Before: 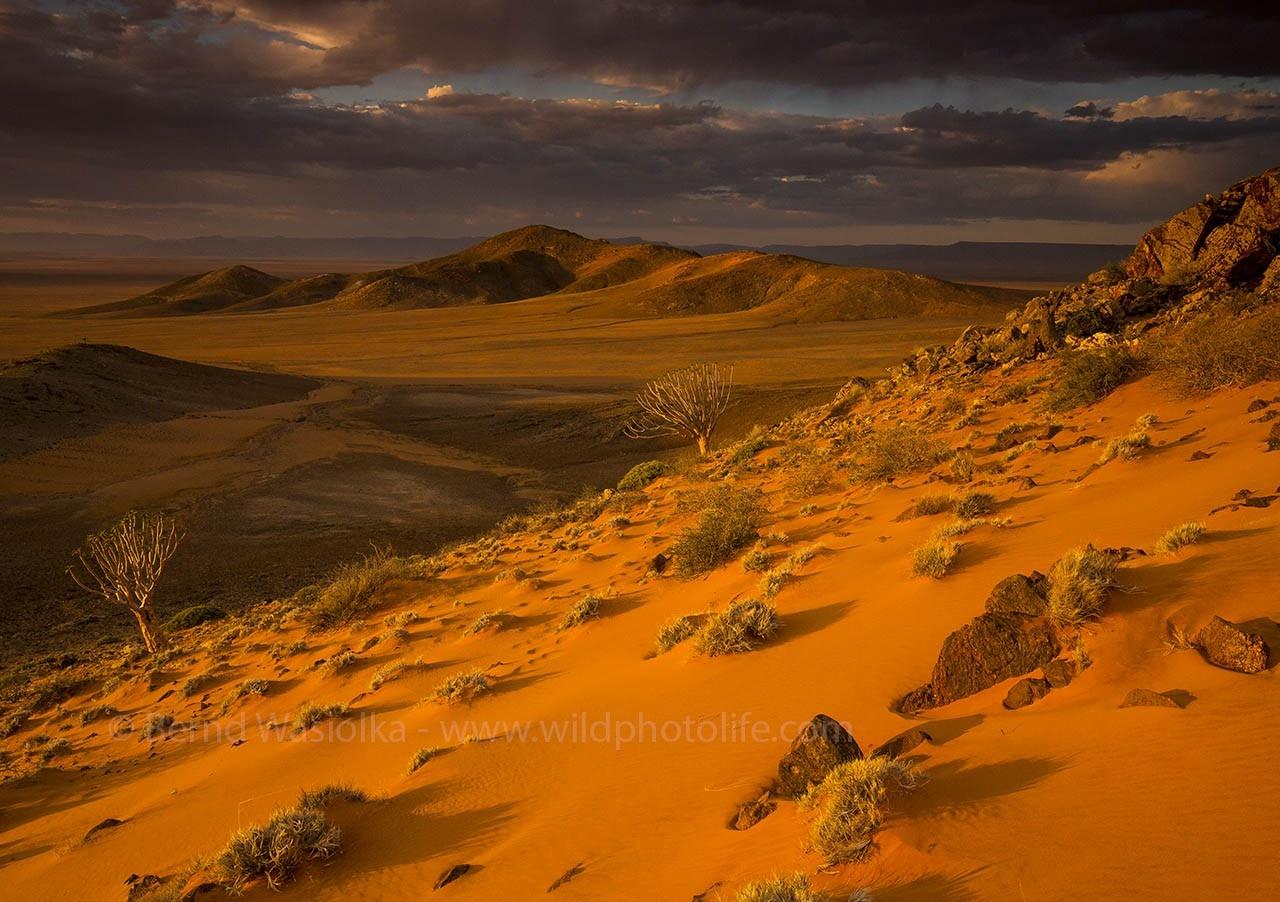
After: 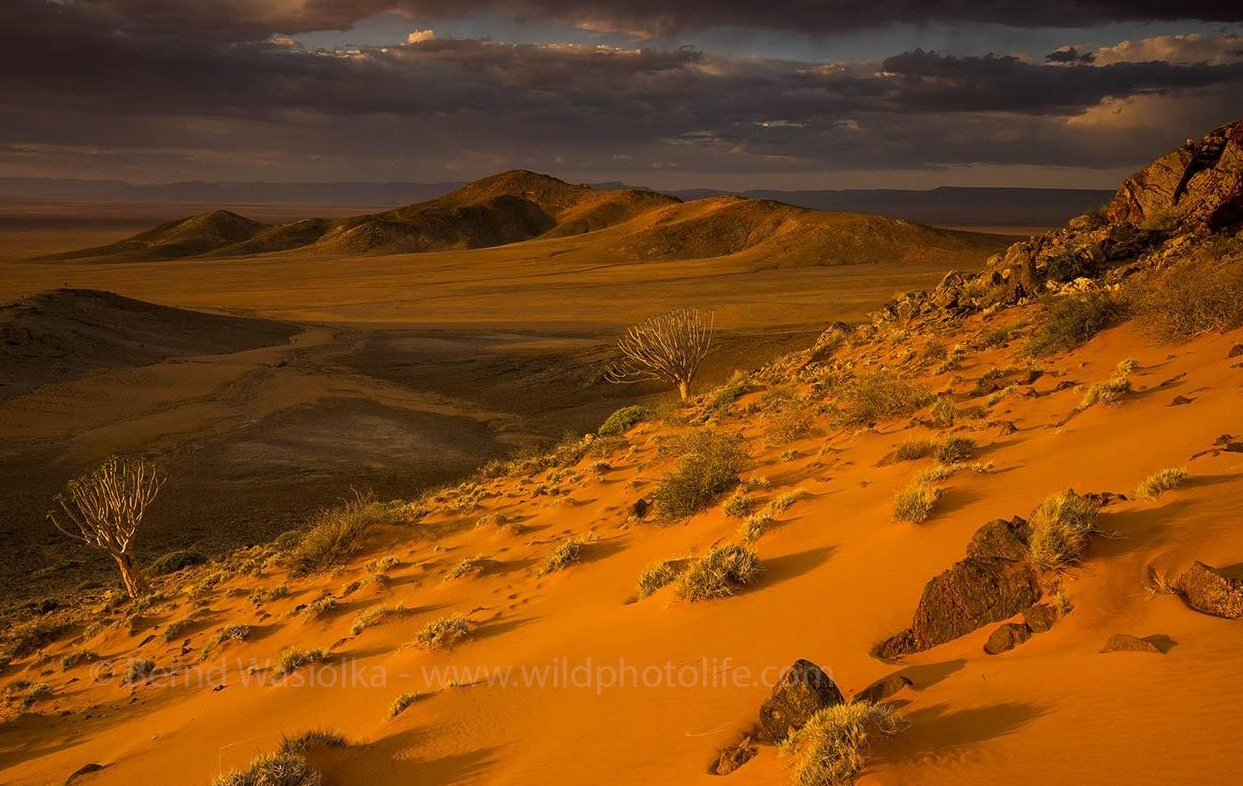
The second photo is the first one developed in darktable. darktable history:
white balance: emerald 1
crop: left 1.507%, top 6.147%, right 1.379%, bottom 6.637%
